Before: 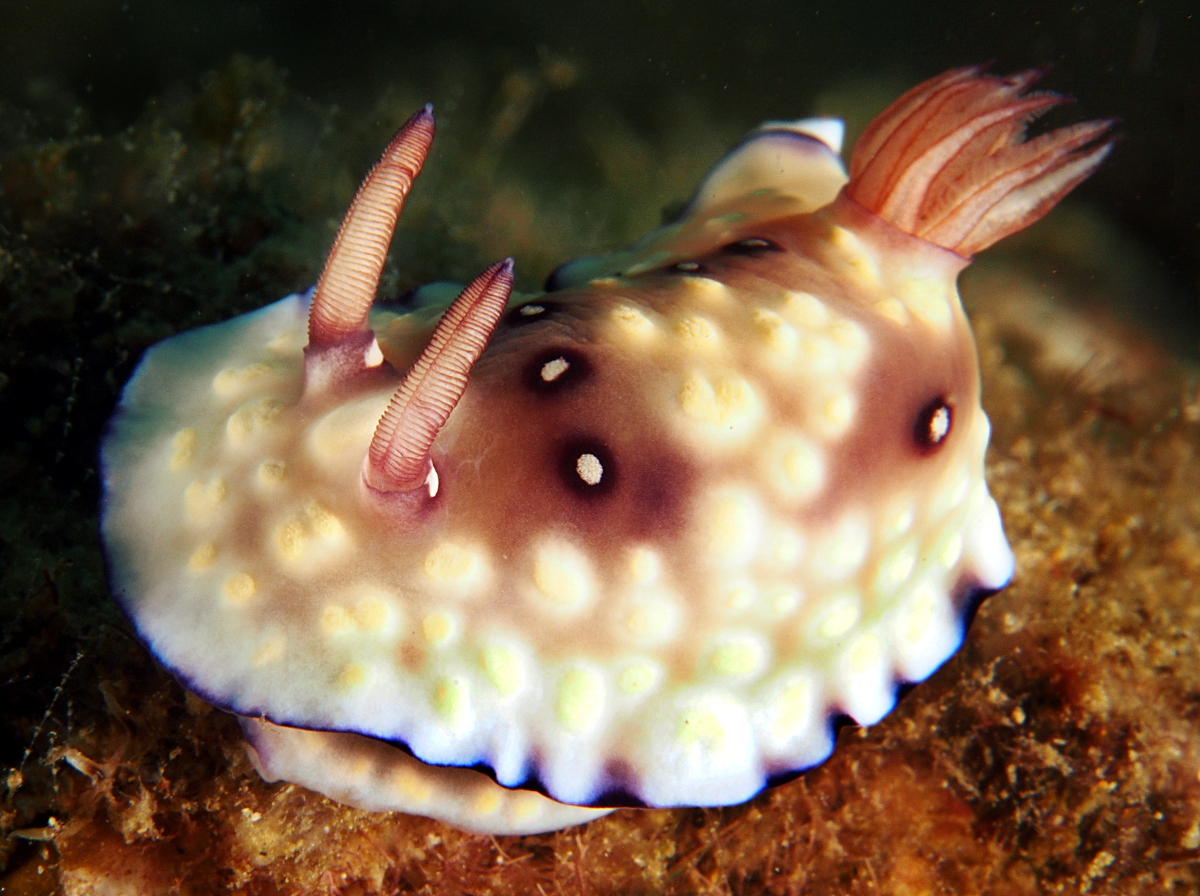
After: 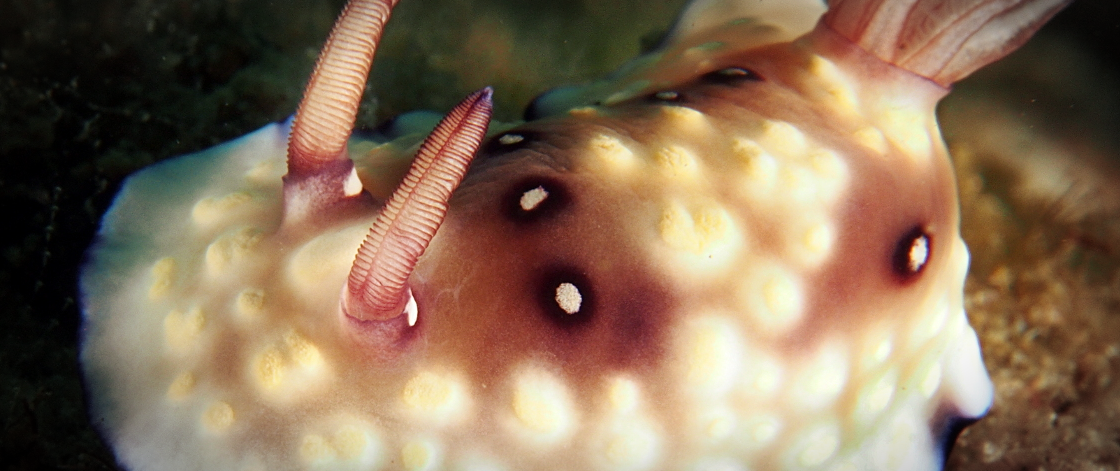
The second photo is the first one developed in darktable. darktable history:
crop: left 1.832%, top 19.129%, right 4.828%, bottom 28.26%
vignetting: automatic ratio true
